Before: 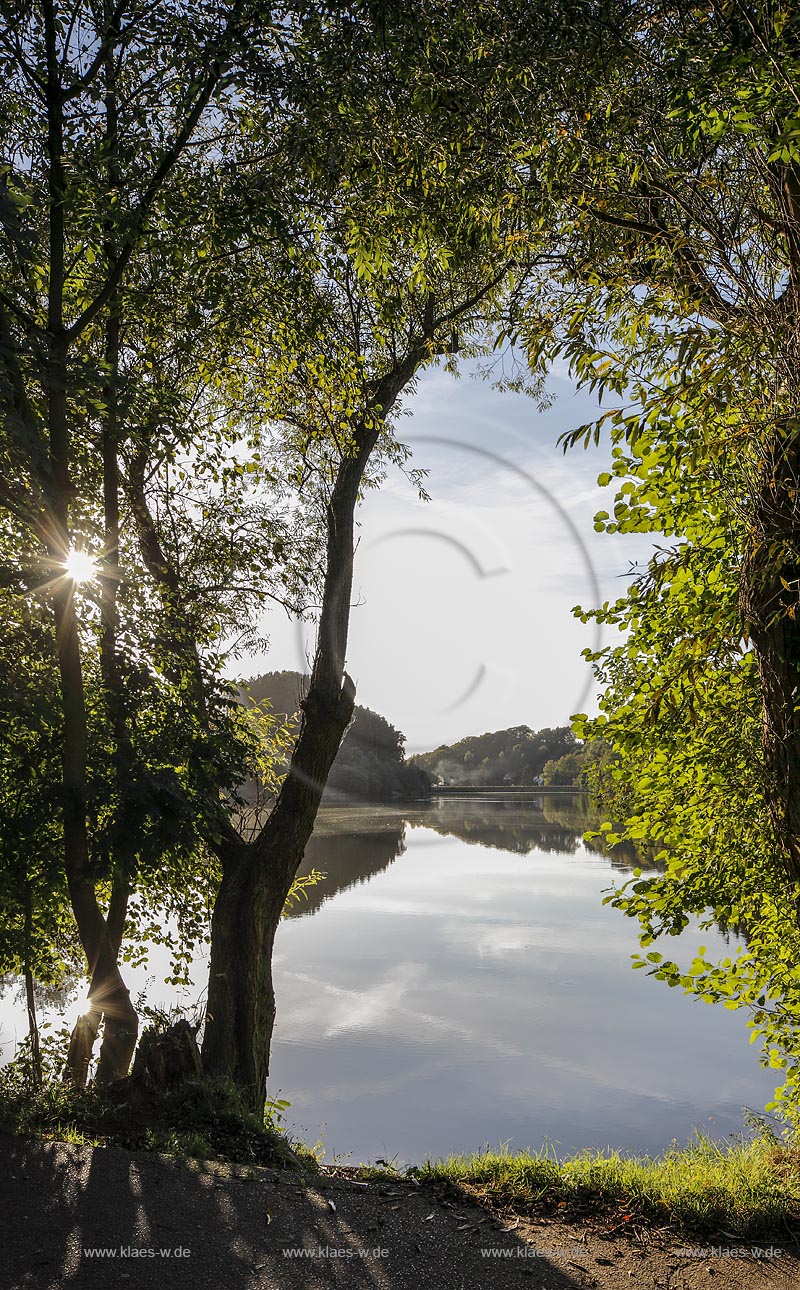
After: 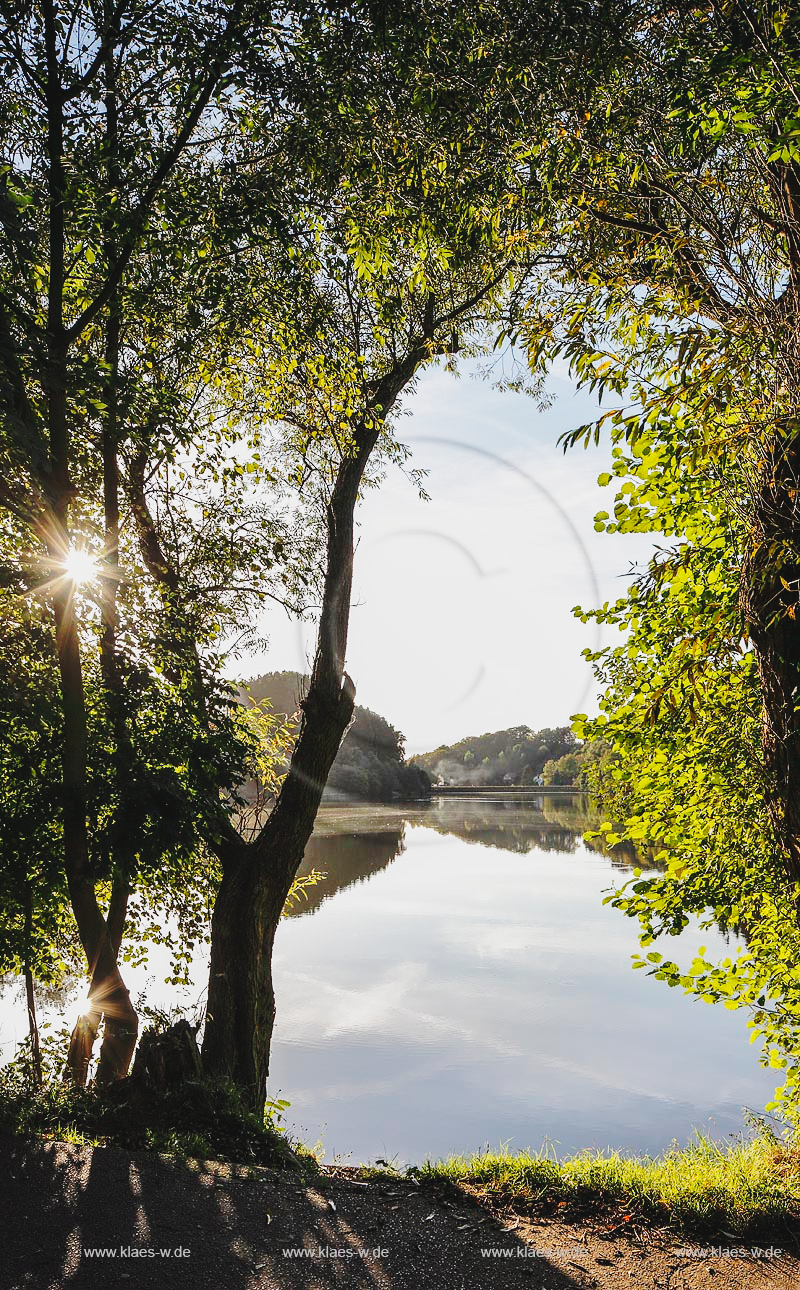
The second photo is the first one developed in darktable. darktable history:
contrast brightness saturation: contrast -0.1, saturation -0.1
base curve: curves: ch0 [(0, 0) (0.036, 0.037) (0.121, 0.228) (0.46, 0.76) (0.859, 0.983) (1, 1)], preserve colors none
